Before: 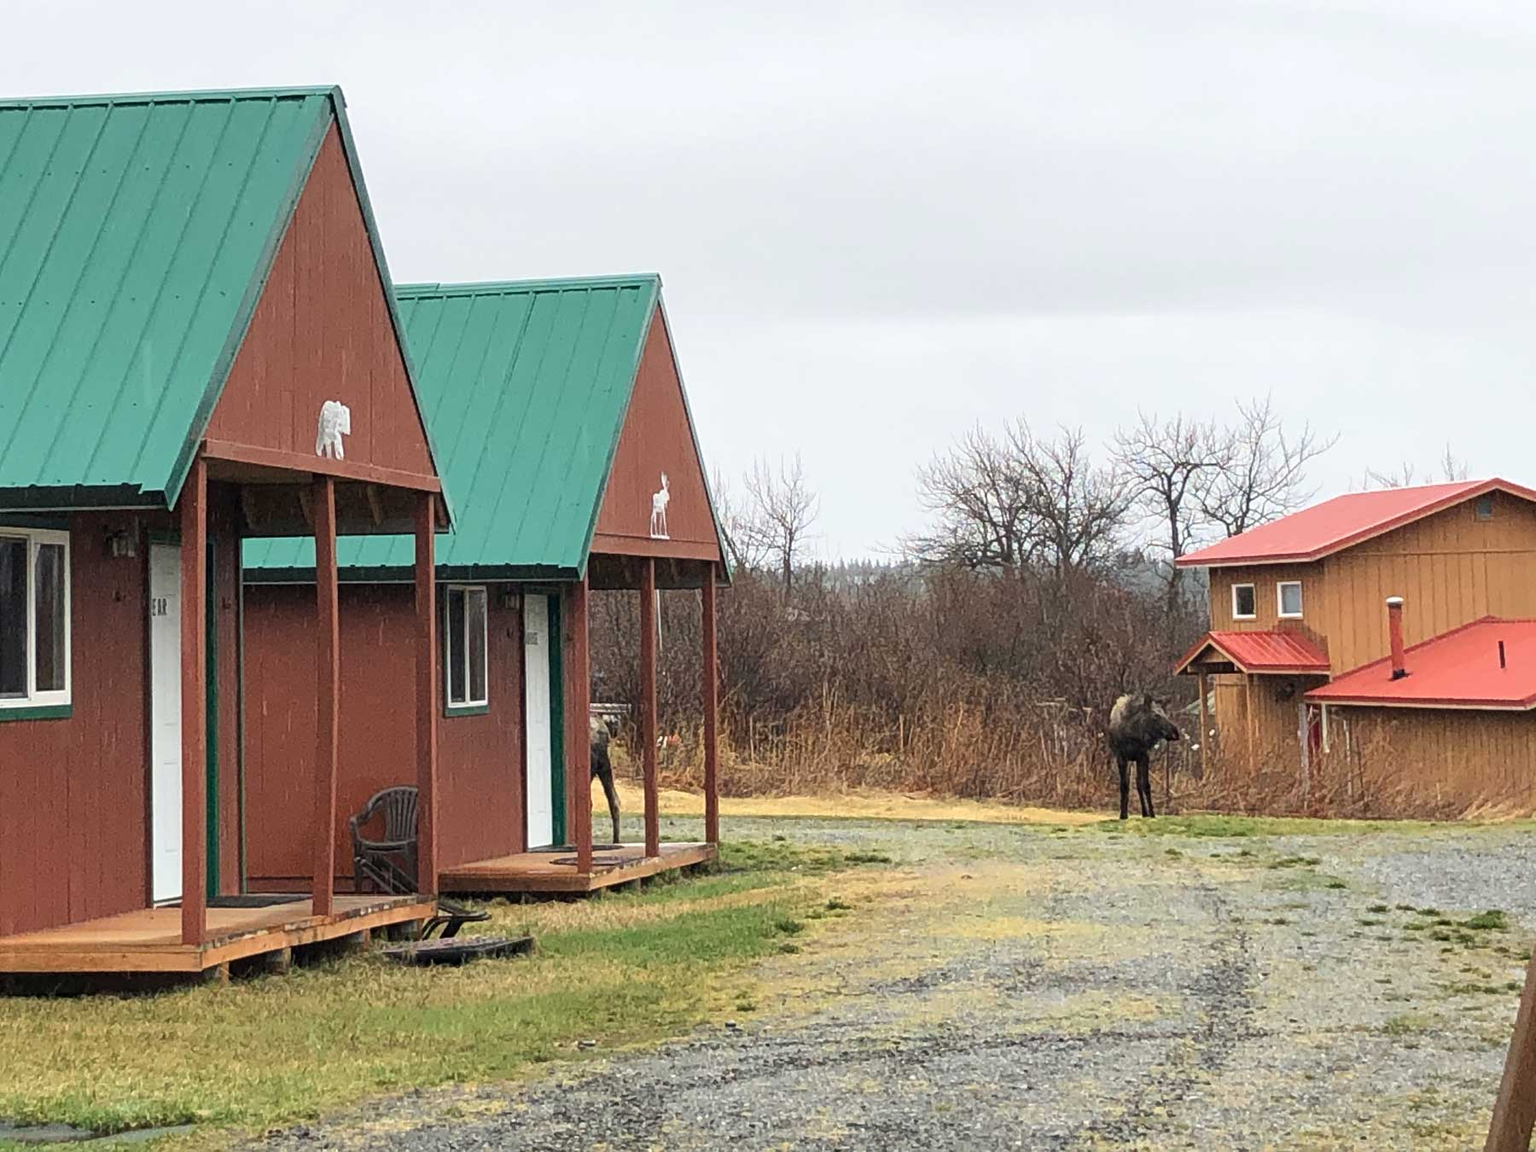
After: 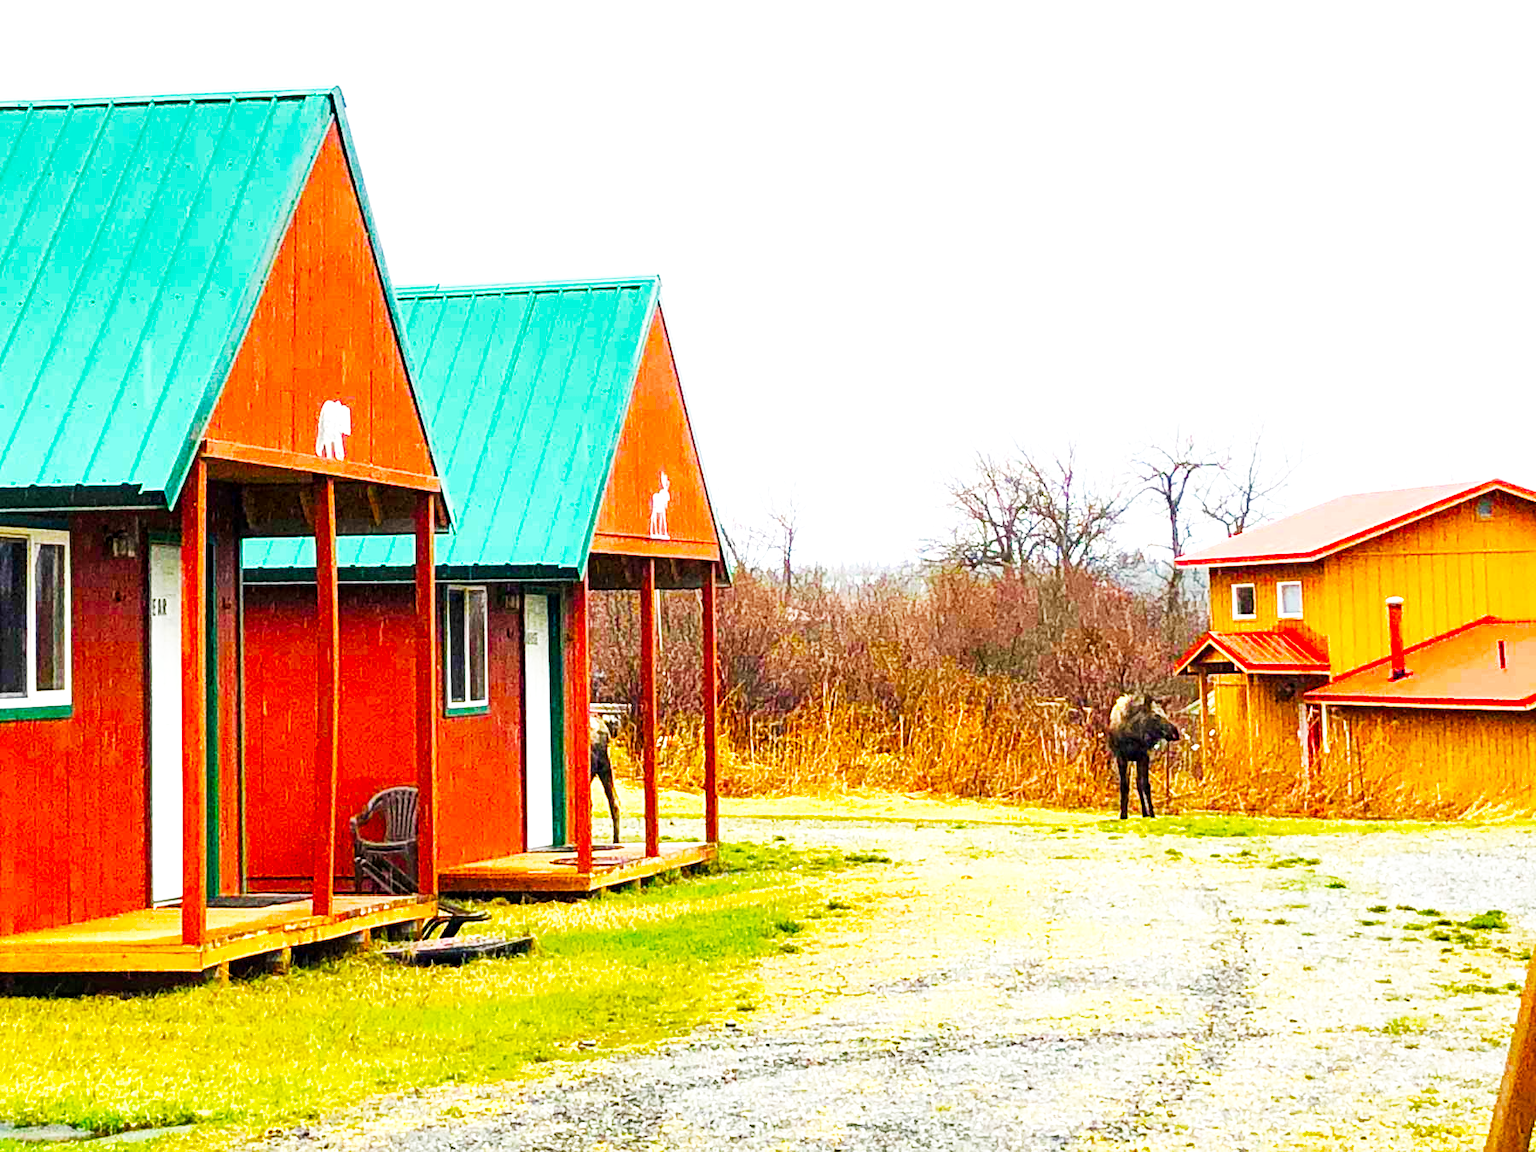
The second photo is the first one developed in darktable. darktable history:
color balance rgb: linear chroma grading › shadows 10%, linear chroma grading › highlights 10%, linear chroma grading › global chroma 15%, linear chroma grading › mid-tones 15%, perceptual saturation grading › global saturation 40%, perceptual saturation grading › highlights -25%, perceptual saturation grading › mid-tones 35%, perceptual saturation grading › shadows 35%, perceptual brilliance grading › global brilliance 11.29%, global vibrance 11.29%
local contrast: highlights 100%, shadows 100%, detail 120%, midtone range 0.2
base curve: curves: ch0 [(0, 0) (0.007, 0.004) (0.027, 0.03) (0.046, 0.07) (0.207, 0.54) (0.442, 0.872) (0.673, 0.972) (1, 1)], preserve colors none
vibrance: on, module defaults
